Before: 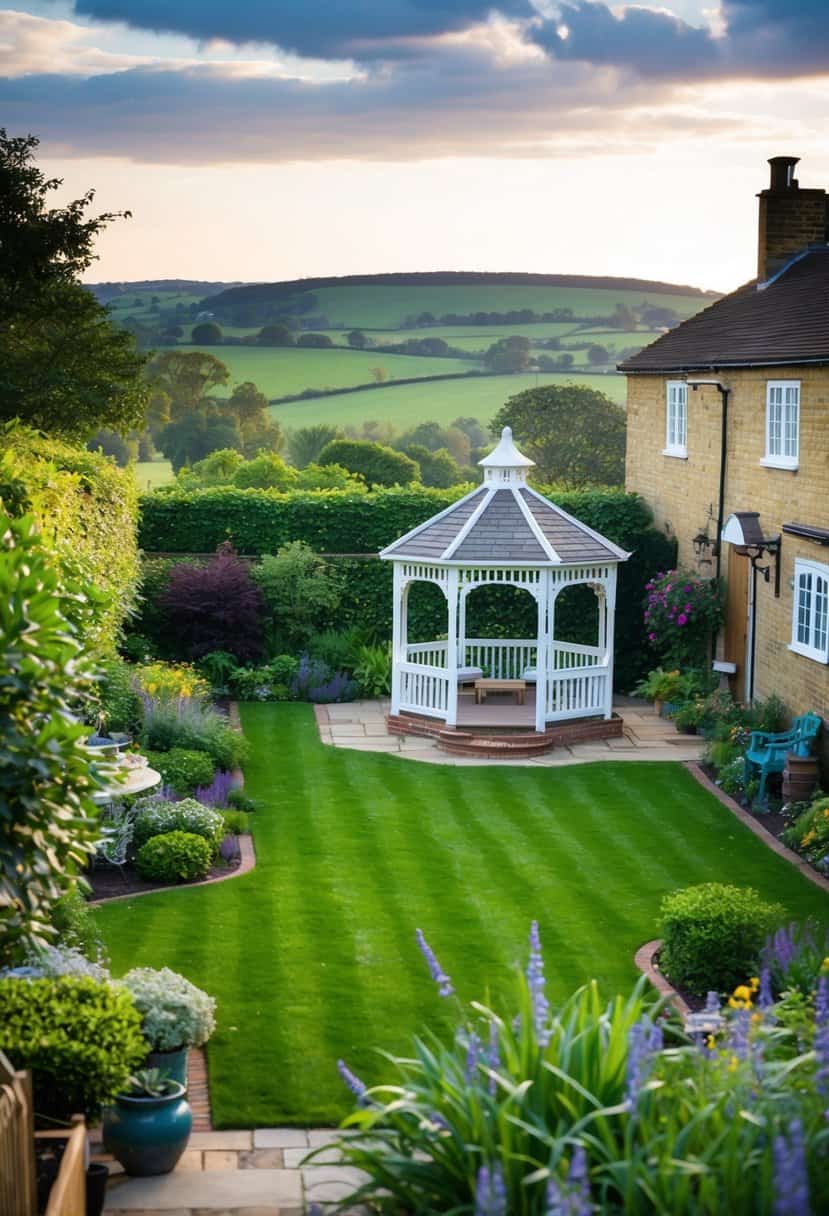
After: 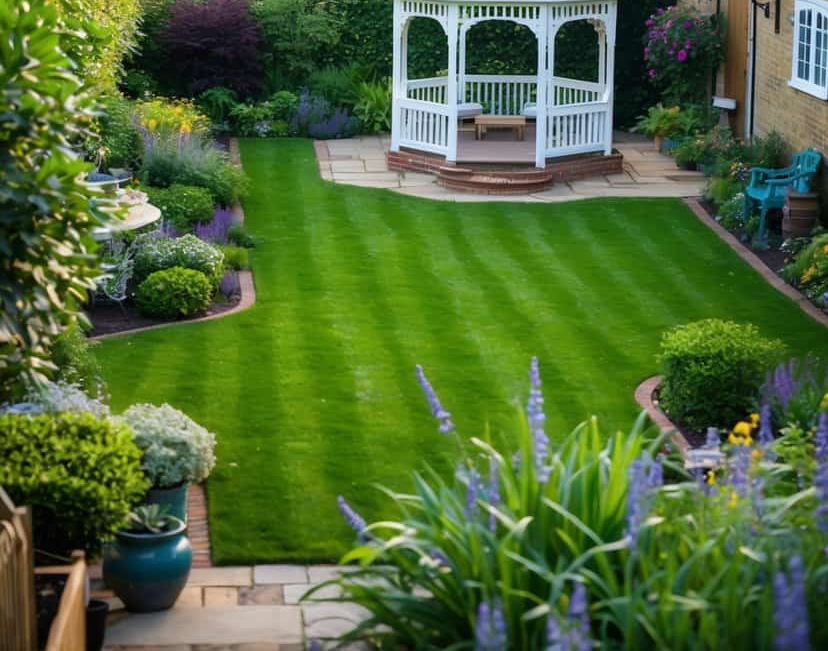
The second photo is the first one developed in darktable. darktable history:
crop and rotate: top 46.393%, right 0.085%
